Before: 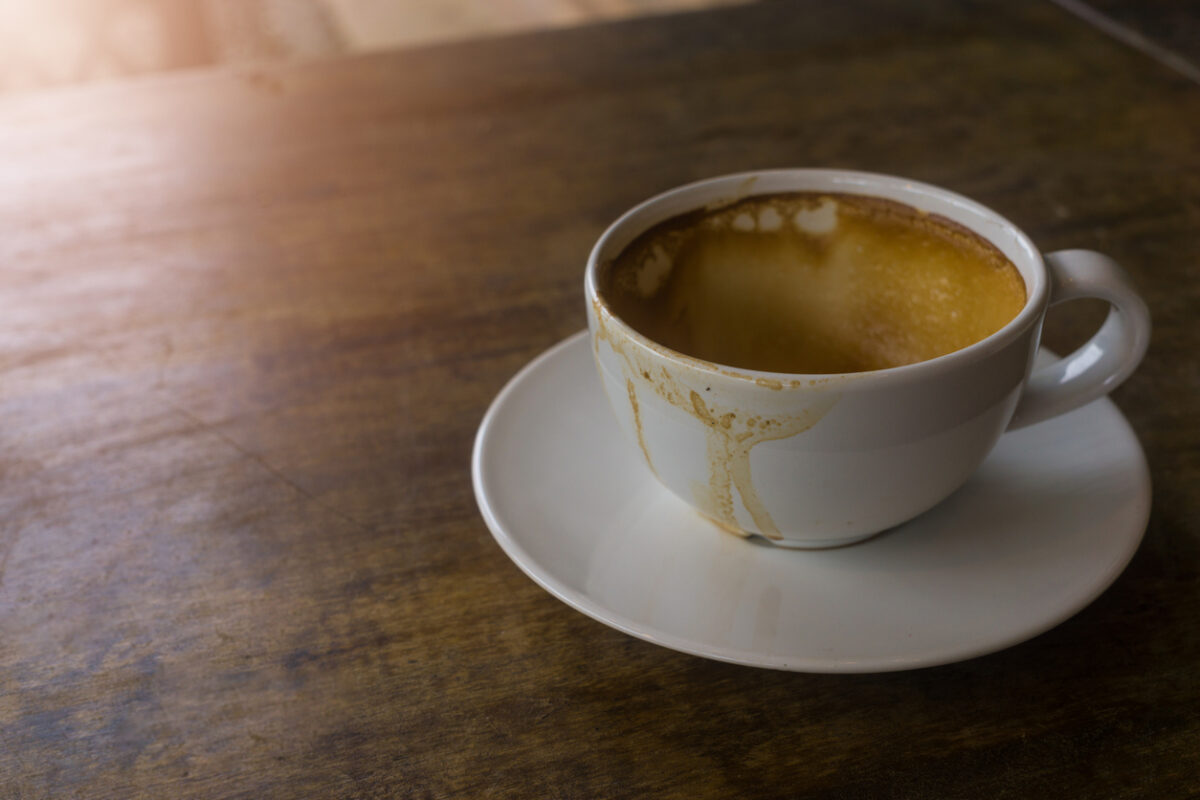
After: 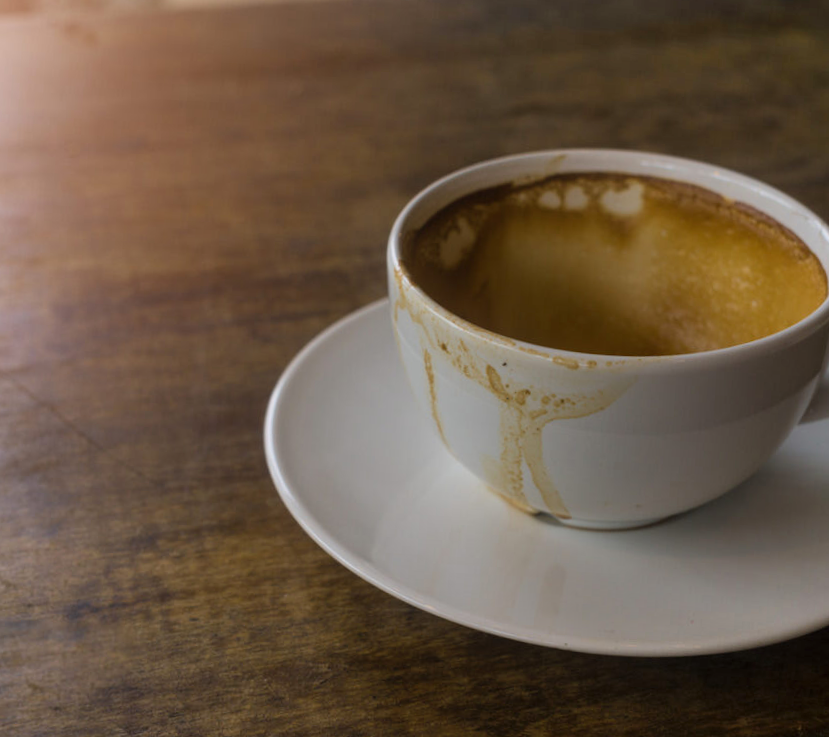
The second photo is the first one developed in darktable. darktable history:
crop and rotate: angle -3.27°, left 14.277%, top 0.028%, right 10.766%, bottom 0.028%
shadows and highlights: low approximation 0.01, soften with gaussian
